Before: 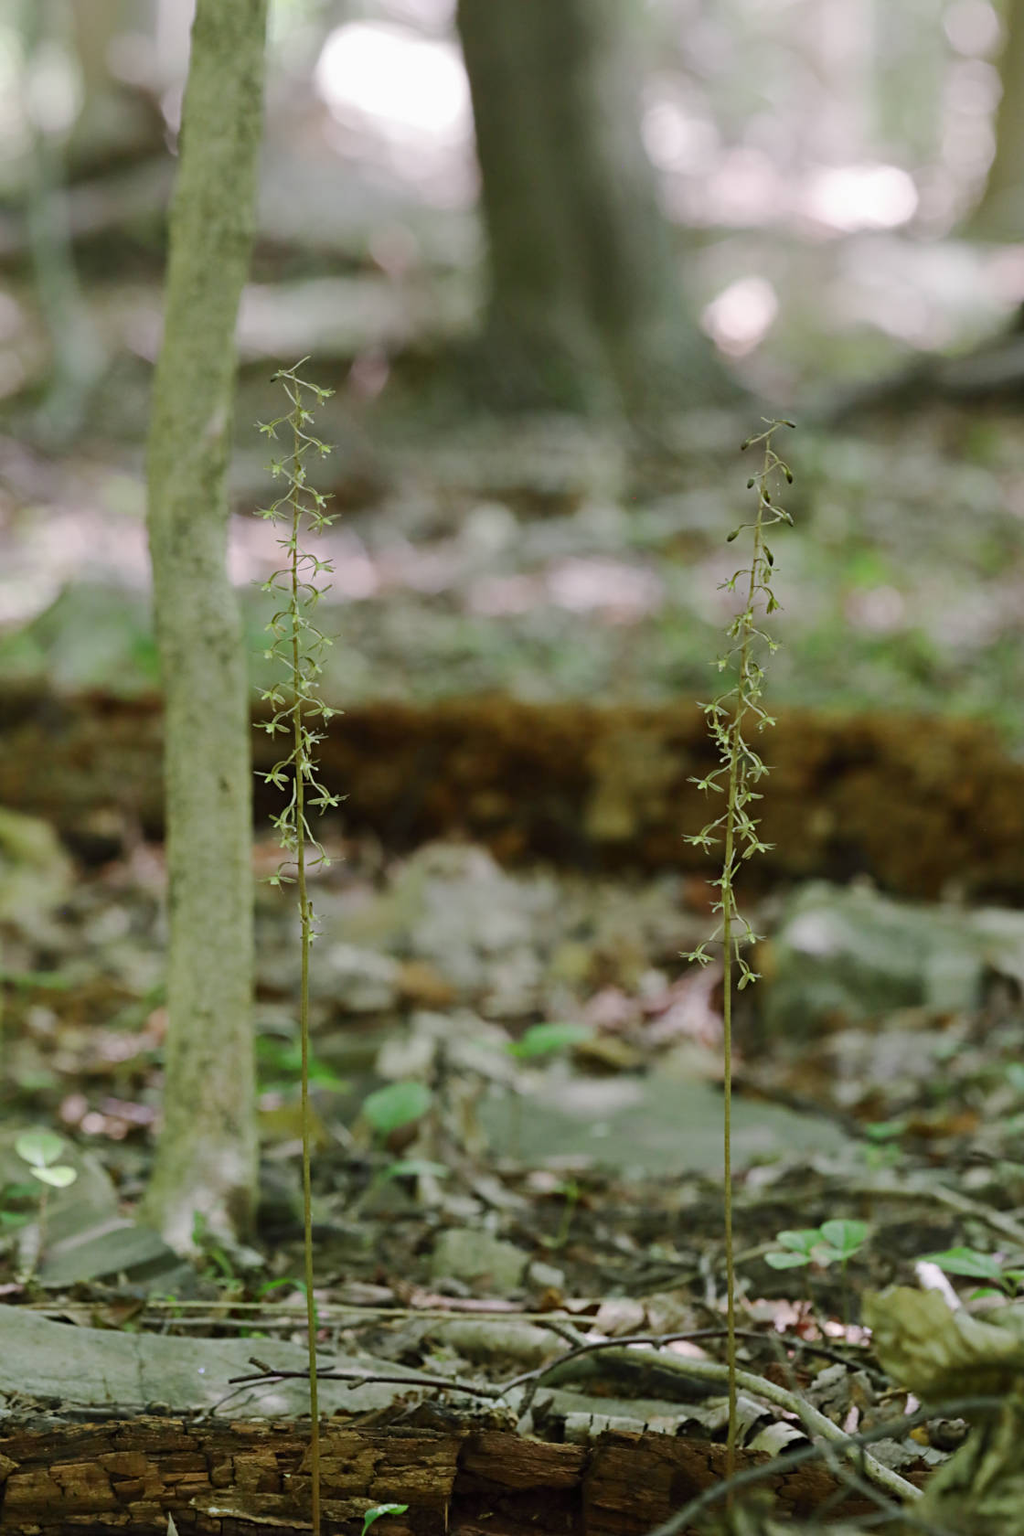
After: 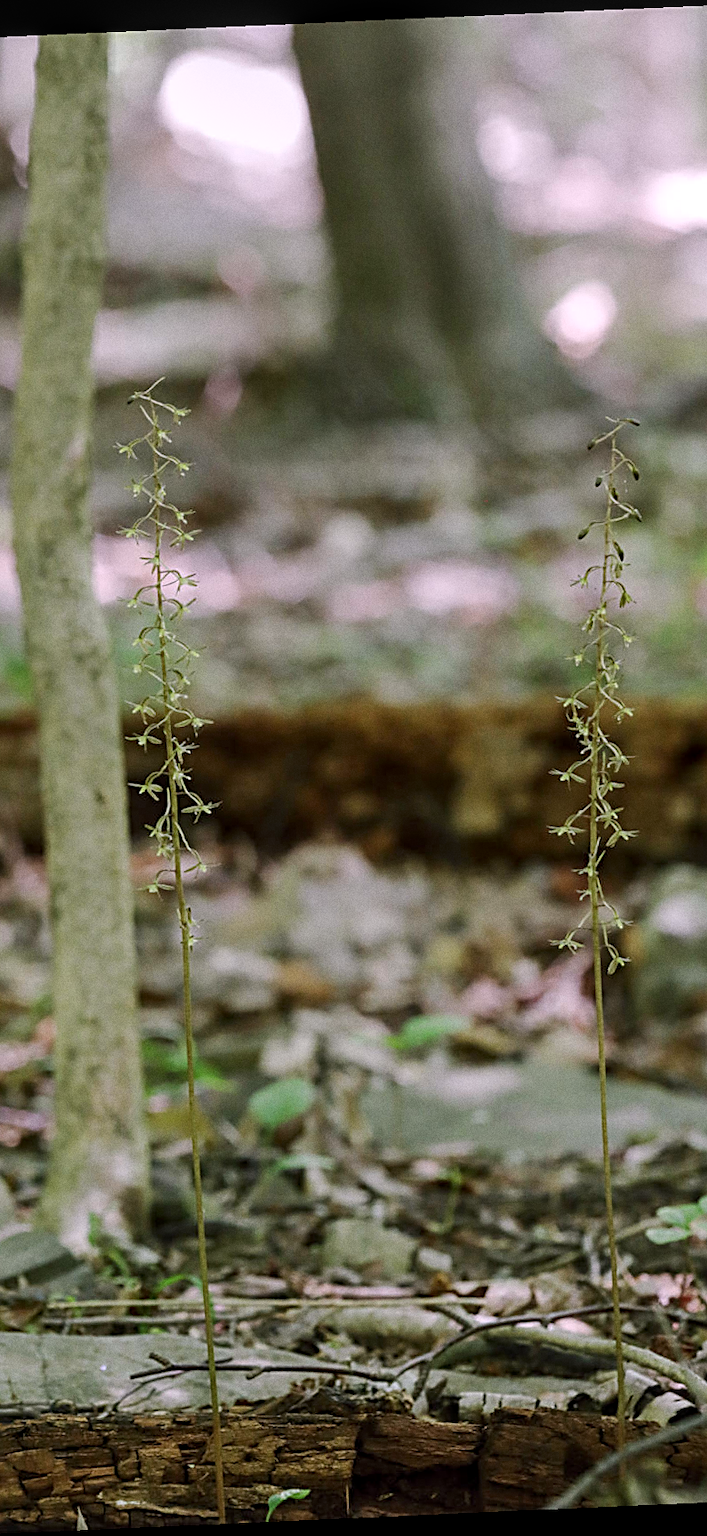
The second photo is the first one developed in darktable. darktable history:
contrast brightness saturation: saturation -0.04
rotate and perspective: rotation -2.56°, automatic cropping off
sharpen: on, module defaults
crop and rotate: left 14.385%, right 18.948%
local contrast: on, module defaults
white balance: red 1.05, blue 1.072
grain: coarseness 0.09 ISO
